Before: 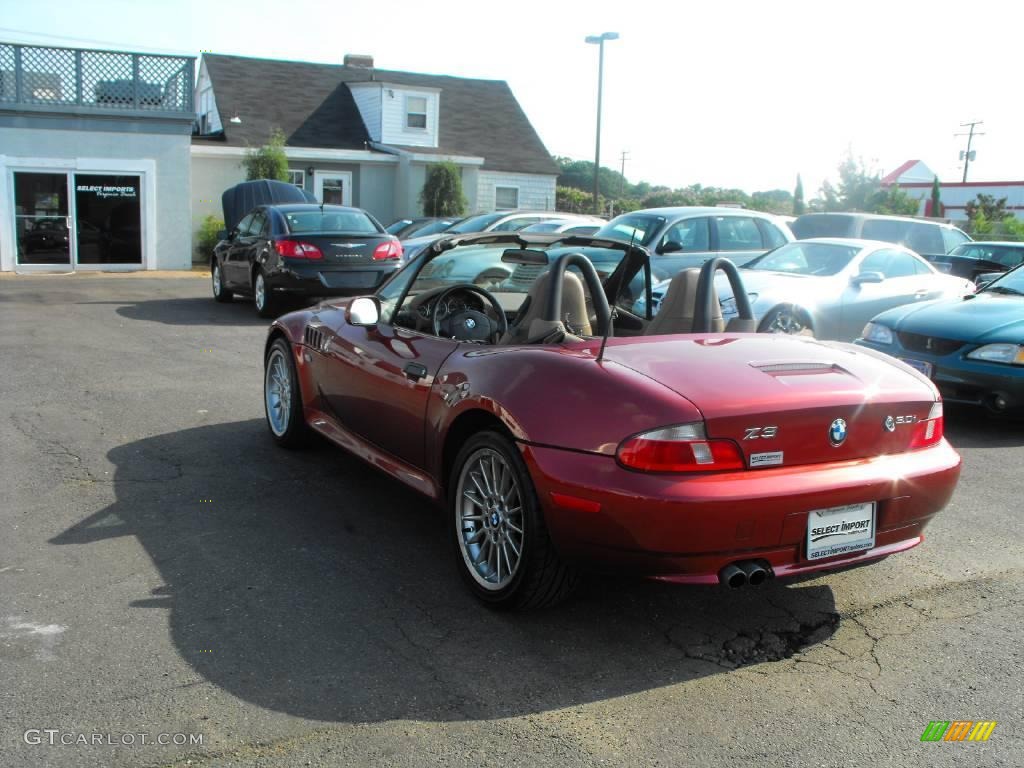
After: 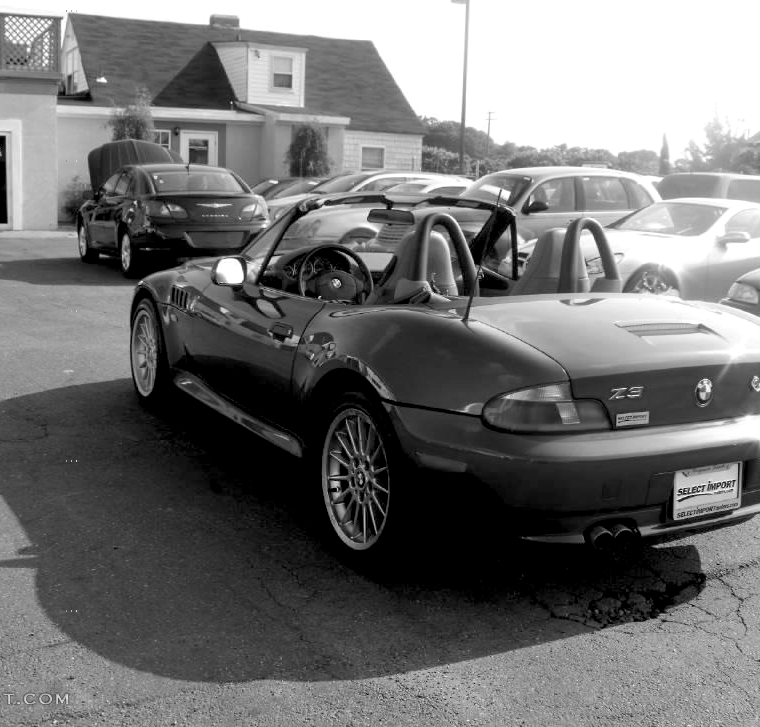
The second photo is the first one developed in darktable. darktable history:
crop and rotate: left 13.15%, top 5.251%, right 12.609%
vibrance: on, module defaults
monochrome: a 14.95, b -89.96
rgb levels: levels [[0.01, 0.419, 0.839], [0, 0.5, 1], [0, 0.5, 1]]
